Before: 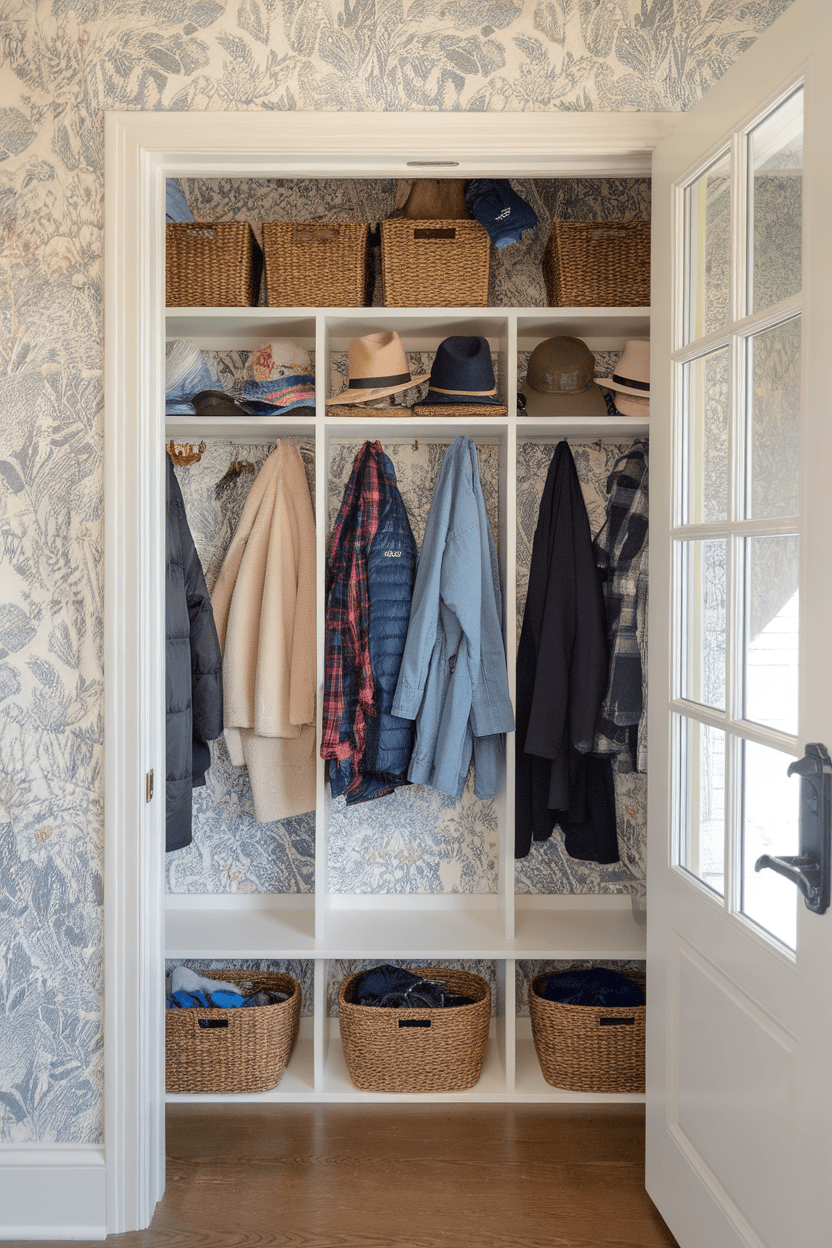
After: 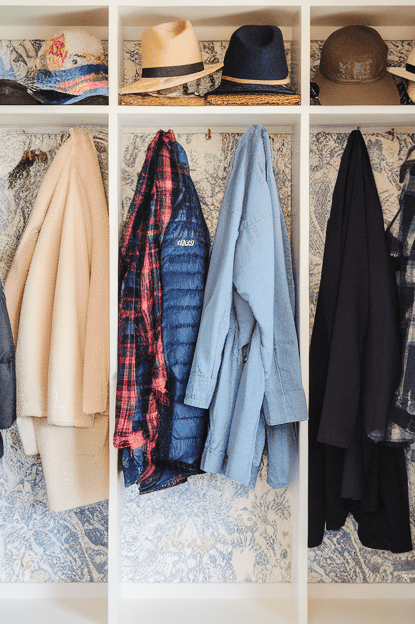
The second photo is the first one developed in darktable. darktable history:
exposure: exposure -0.153 EV, compensate highlight preservation false
base curve: curves: ch0 [(0, 0) (0.036, 0.025) (0.121, 0.166) (0.206, 0.329) (0.605, 0.79) (1, 1)], preserve colors none
contrast brightness saturation: brightness 0.15
crop: left 25%, top 25%, right 25%, bottom 25%
